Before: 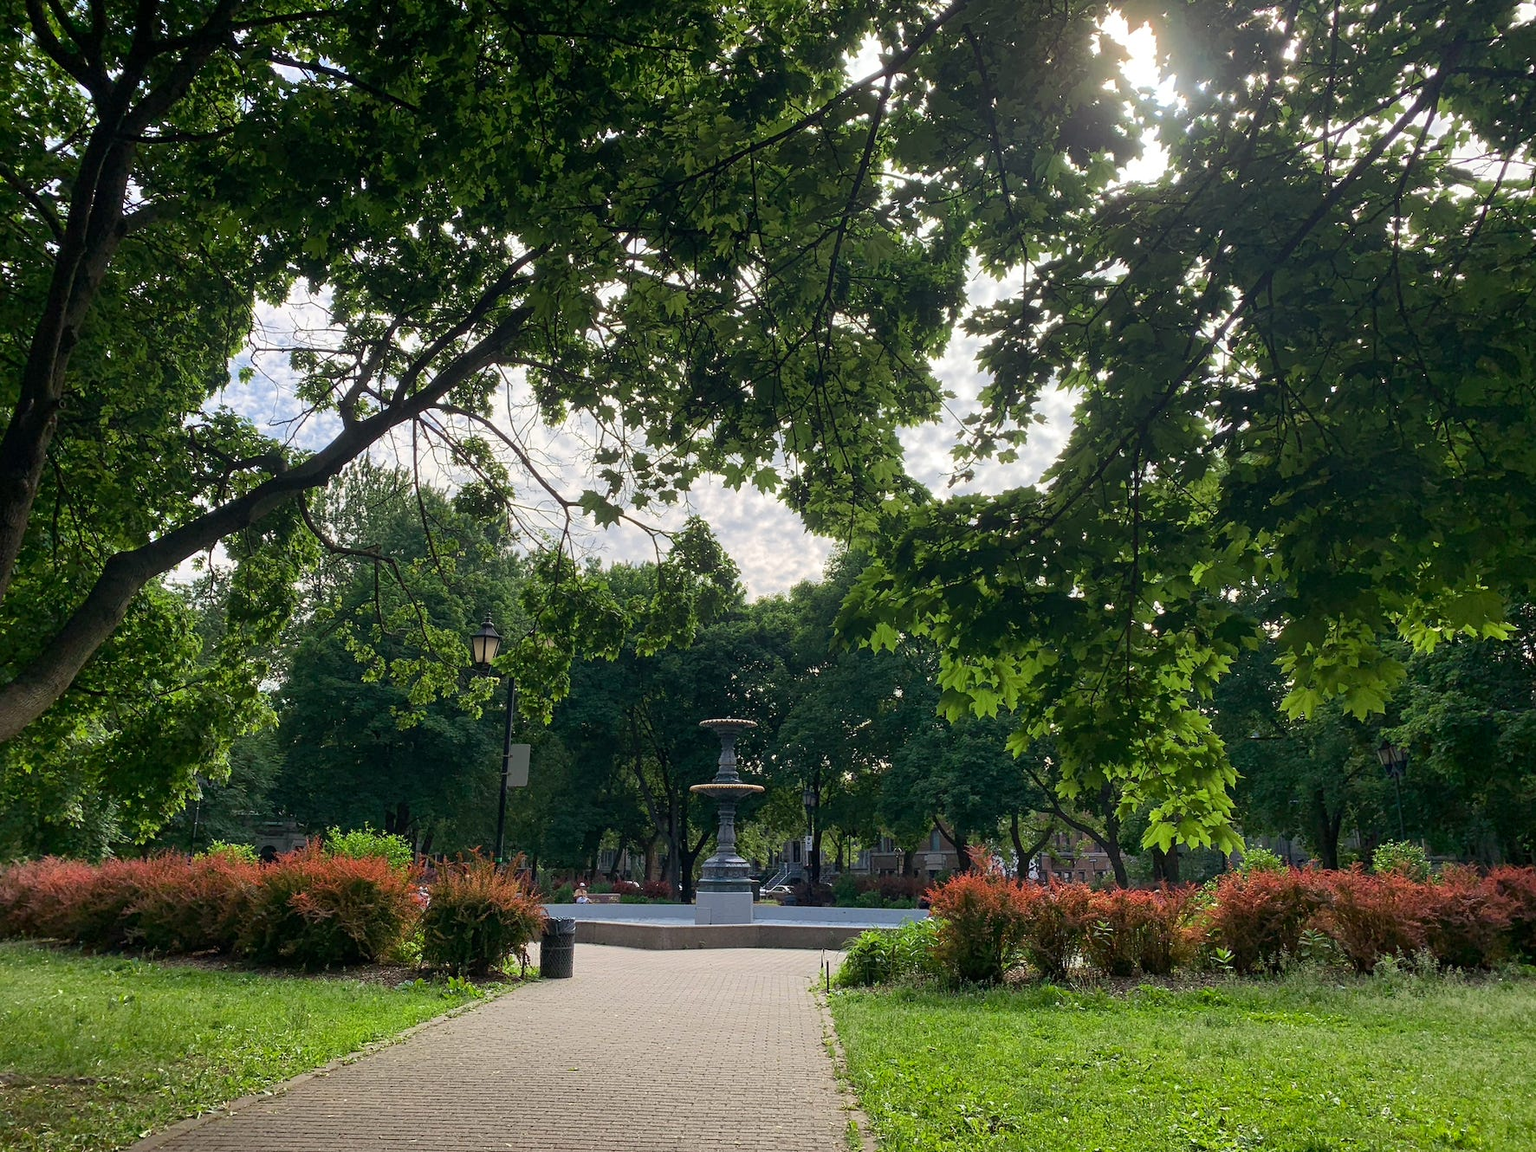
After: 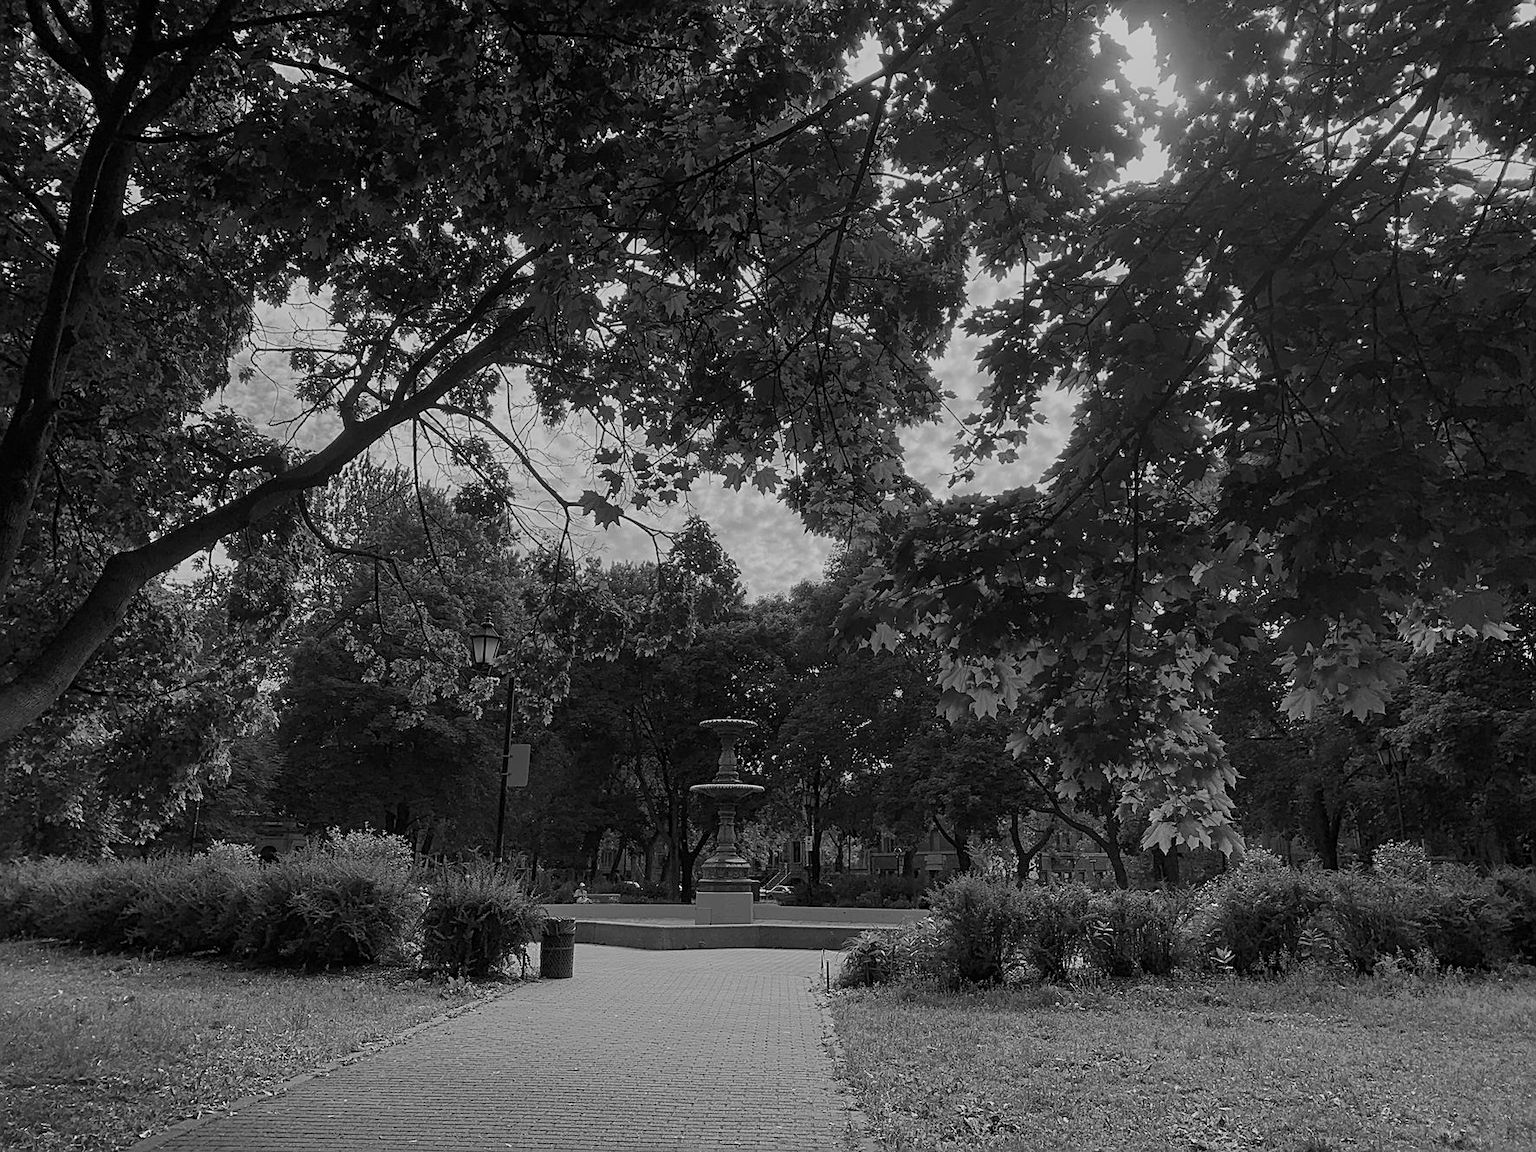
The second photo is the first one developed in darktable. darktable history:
monochrome: a 79.32, b 81.83, size 1.1
sharpen: on, module defaults
